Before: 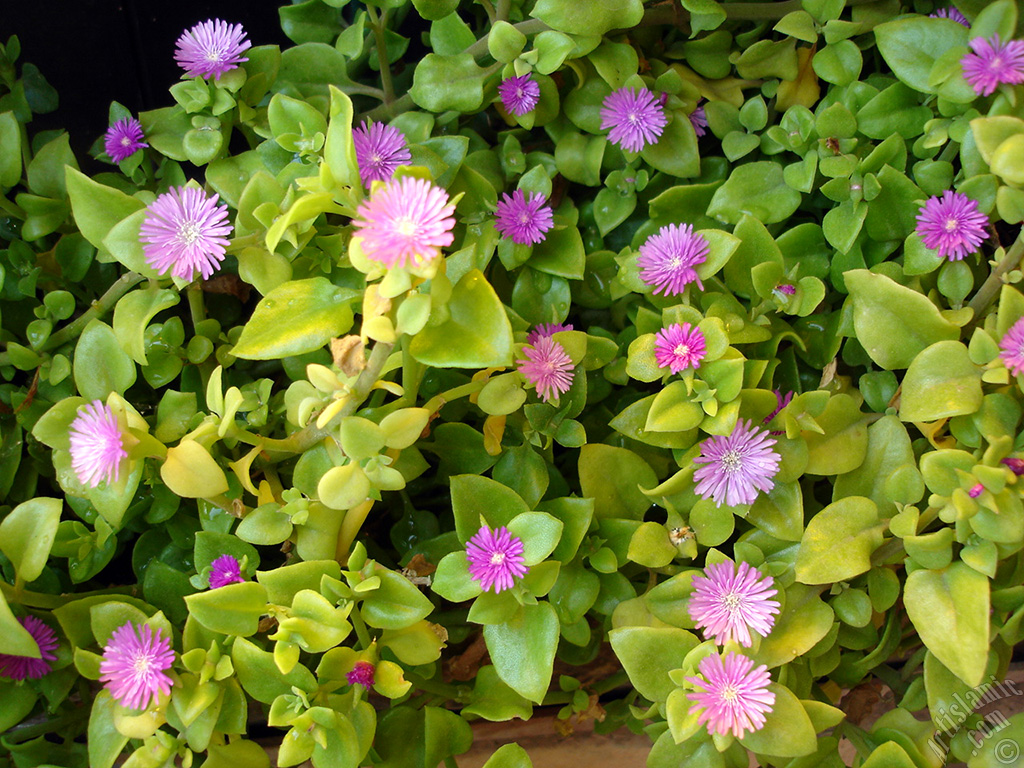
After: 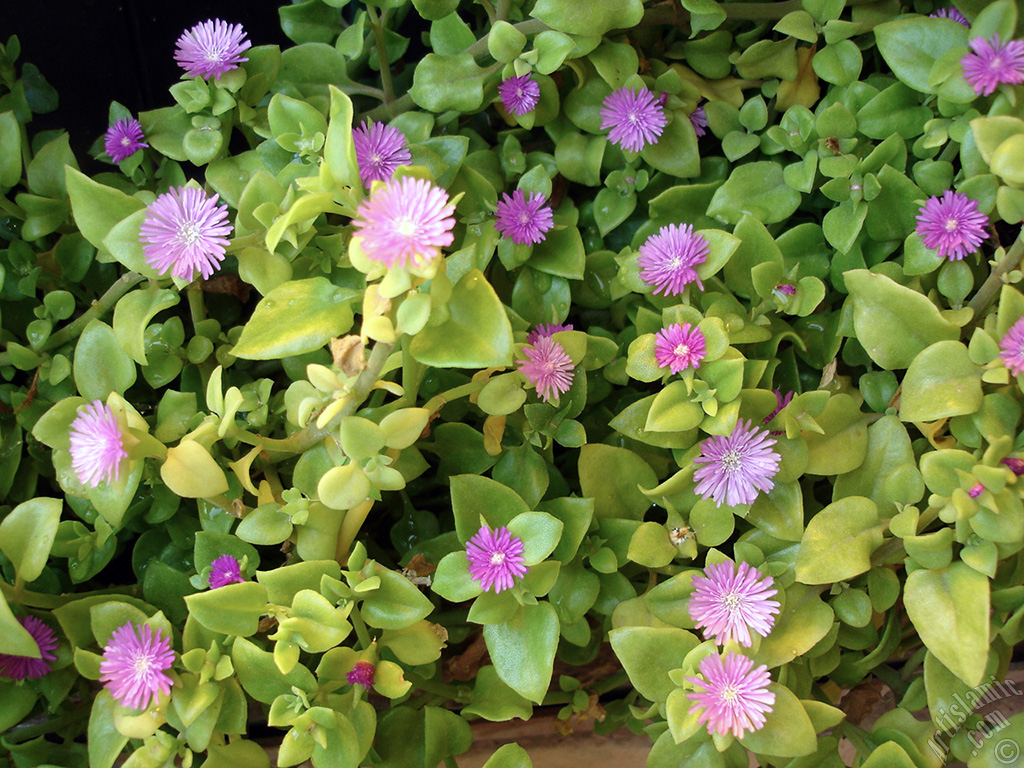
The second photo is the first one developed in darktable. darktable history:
color correction: highlights b* 0.004, saturation 0.861
color calibration: x 0.355, y 0.369, temperature 4699.79 K
